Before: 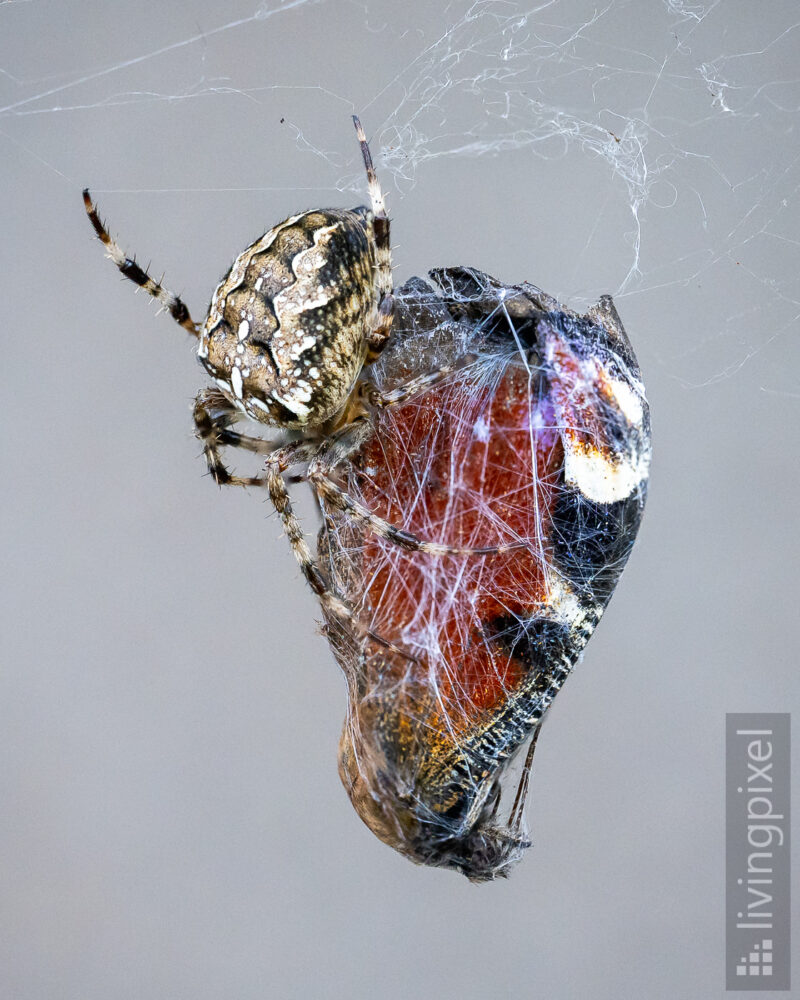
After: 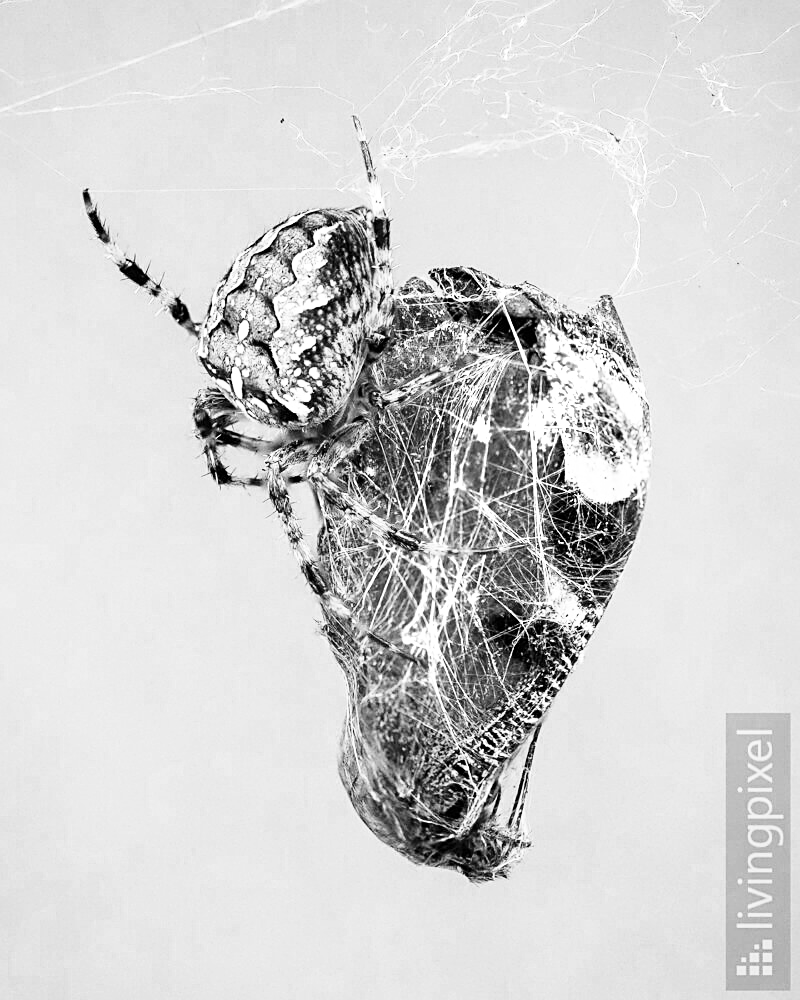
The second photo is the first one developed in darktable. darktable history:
color zones: curves: ch0 [(0, 0.613) (0.01, 0.613) (0.245, 0.448) (0.498, 0.529) (0.642, 0.665) (0.879, 0.777) (0.99, 0.613)]; ch1 [(0, 0) (0.143, 0) (0.286, 0) (0.429, 0) (0.571, 0) (0.714, 0) (0.857, 0)]
base curve: curves: ch0 [(0, 0) (0.028, 0.03) (0.121, 0.232) (0.46, 0.748) (0.859, 0.968) (1, 1)], preserve colors none
sharpen: on, module defaults
